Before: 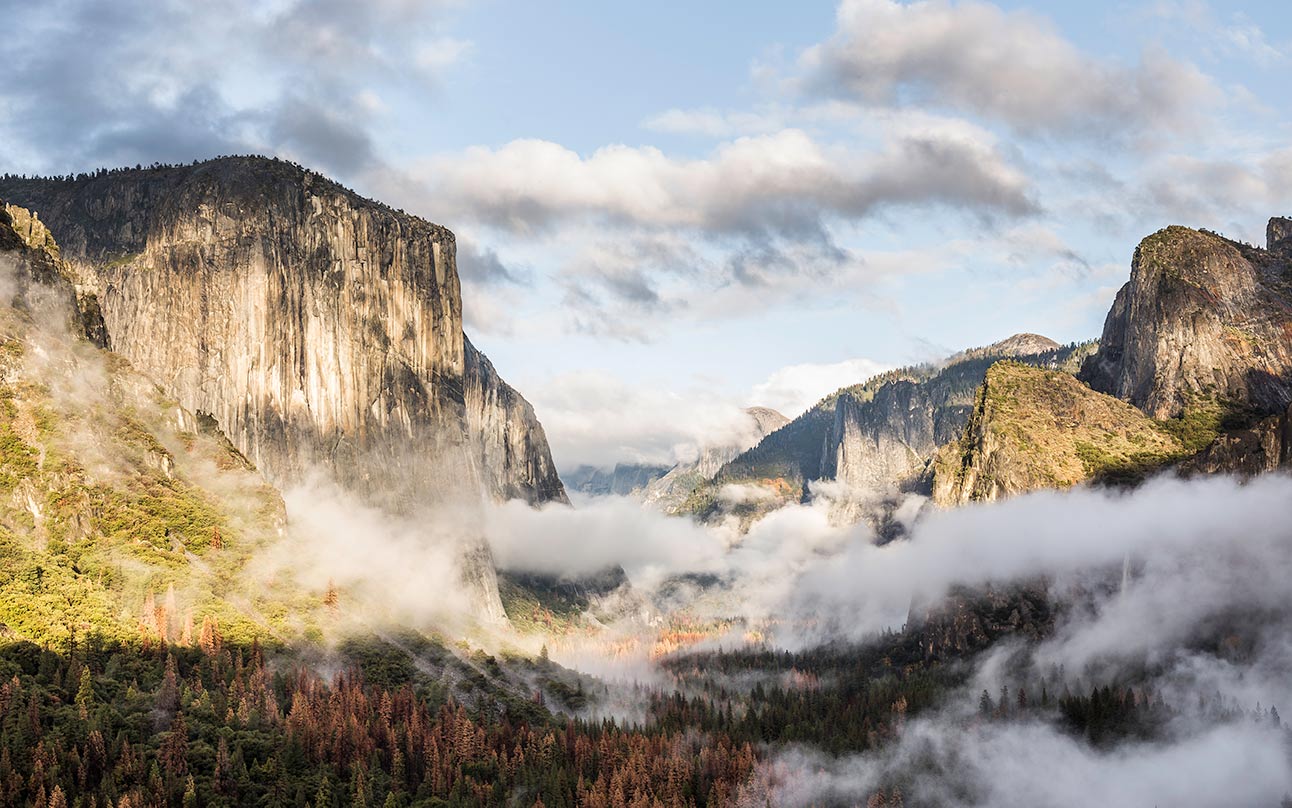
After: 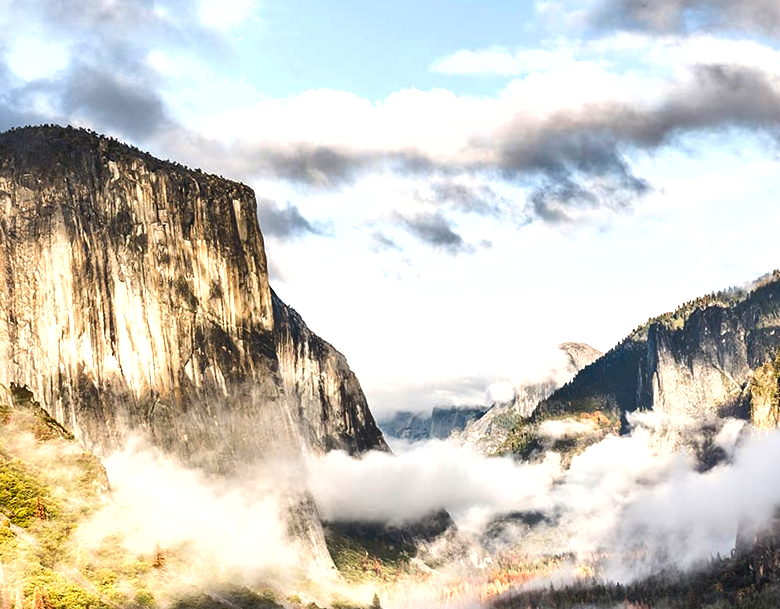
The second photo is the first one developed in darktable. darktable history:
shadows and highlights: soften with gaussian
crop: left 16.202%, top 11.208%, right 26.045%, bottom 20.557%
rotate and perspective: rotation -4.2°, shear 0.006, automatic cropping off
levels: levels [0, 0.43, 0.859]
